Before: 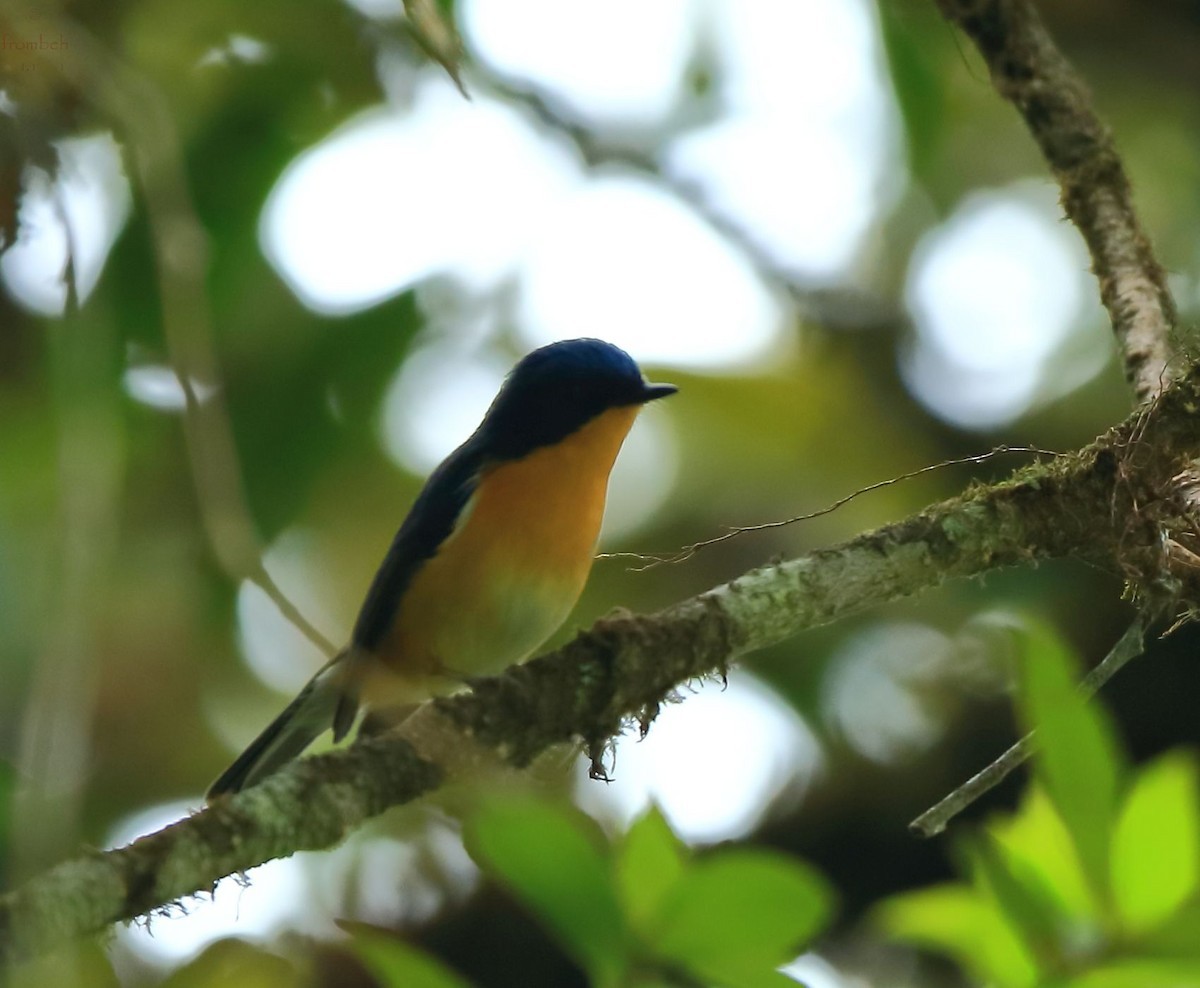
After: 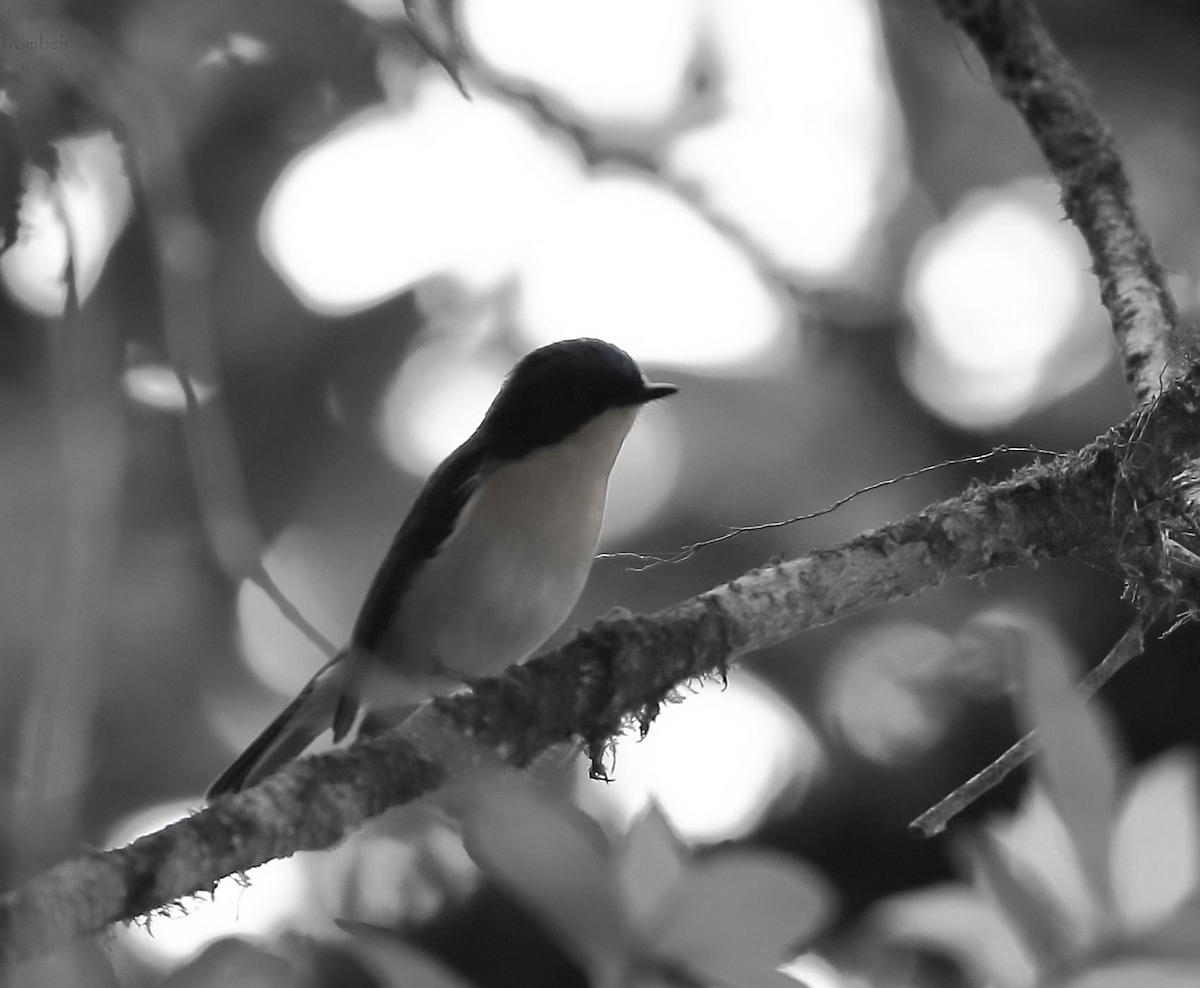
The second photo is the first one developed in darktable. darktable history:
color zones: curves: ch0 [(0, 0.278) (0.143, 0.5) (0.286, 0.5) (0.429, 0.5) (0.571, 0.5) (0.714, 0.5) (0.857, 0.5) (1, 0.5)]; ch1 [(0, 1) (0.143, 0.165) (0.286, 0) (0.429, 0) (0.571, 0) (0.714, 0) (0.857, 0.5) (1, 0.5)]; ch2 [(0, 0.508) (0.143, 0.5) (0.286, 0.5) (0.429, 0.5) (0.571, 0.5) (0.714, 0.5) (0.857, 0.5) (1, 0.5)]
sharpen: amount 0.2
